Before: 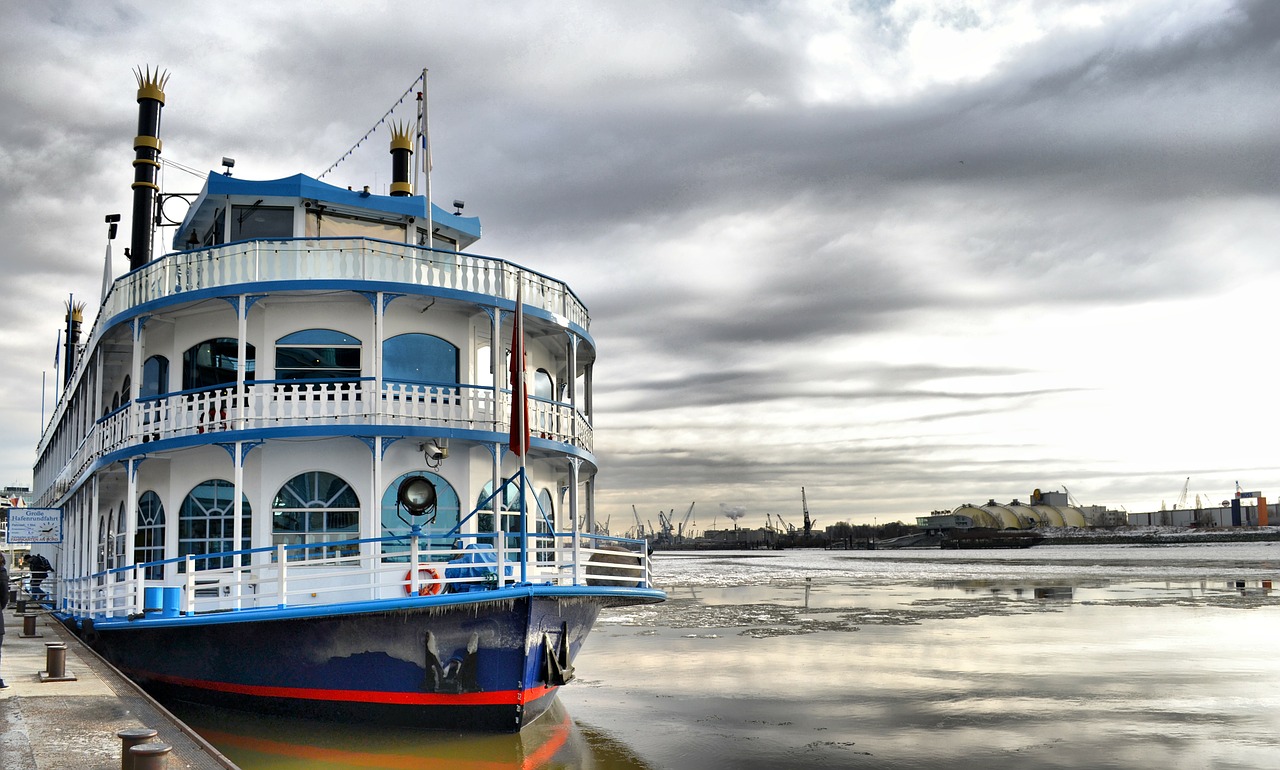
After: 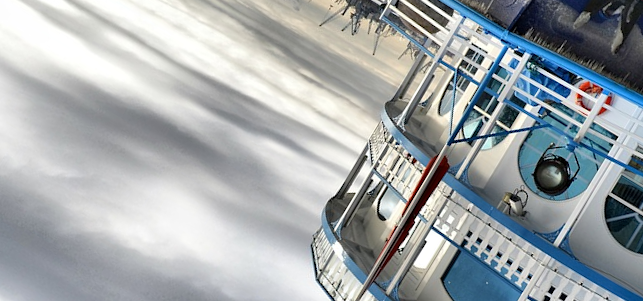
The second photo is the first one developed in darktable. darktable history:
crop and rotate: angle 148.67°, left 9.086%, top 15.655%, right 4.516%, bottom 17.066%
